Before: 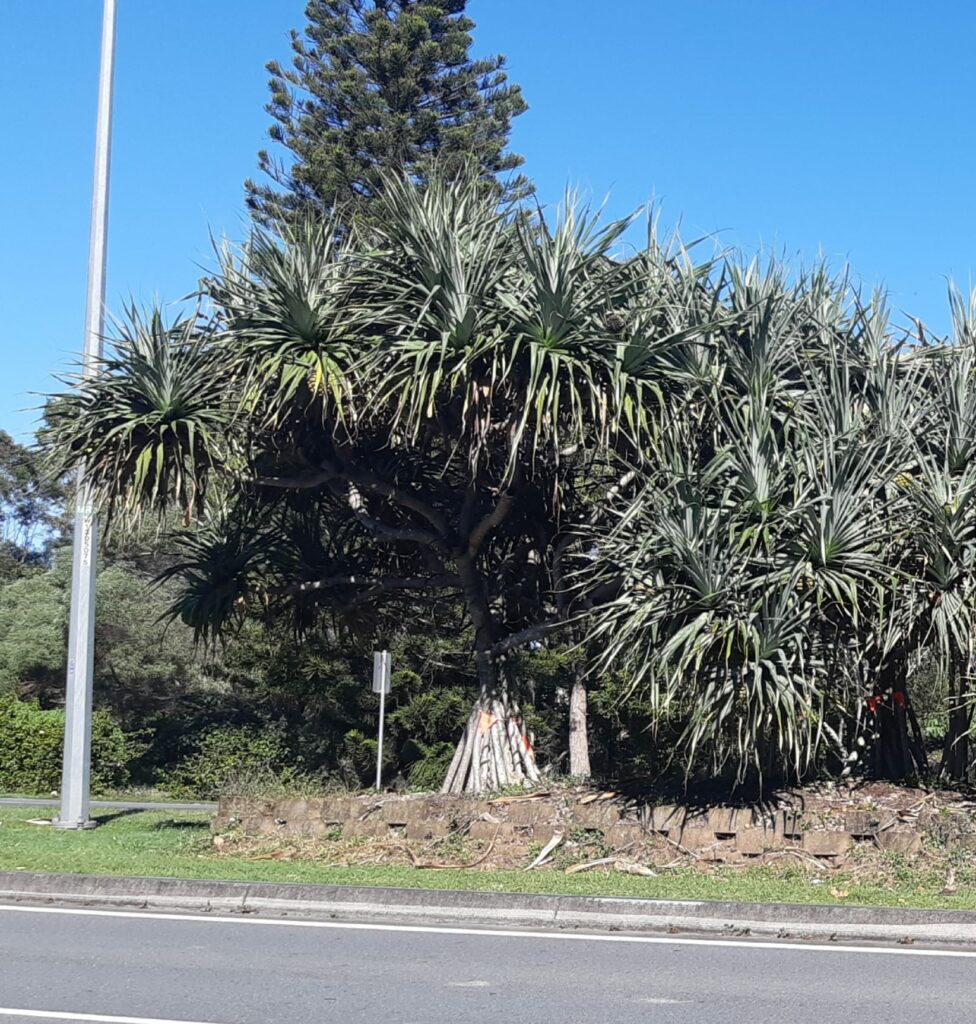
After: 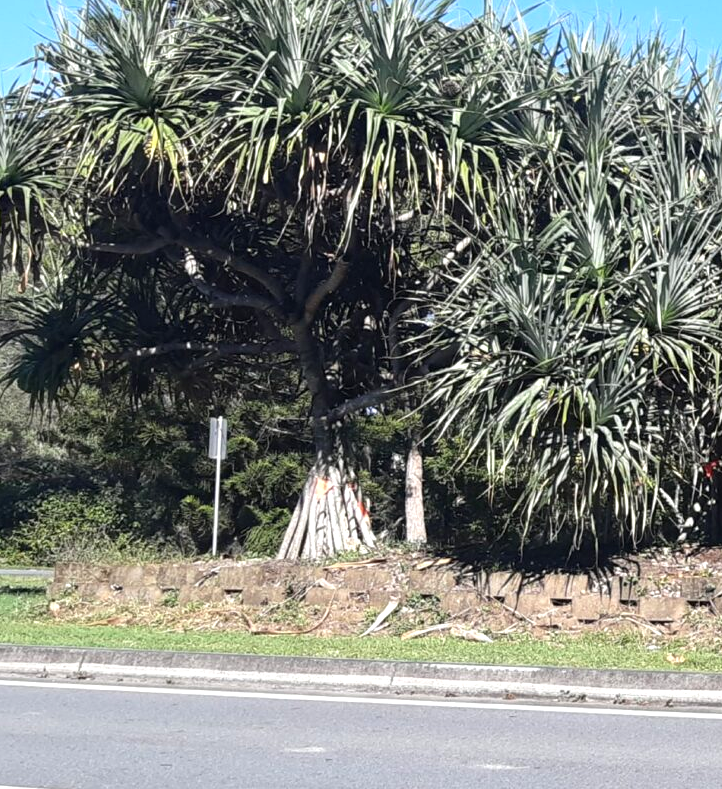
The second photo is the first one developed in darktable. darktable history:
crop: left 16.871%, top 22.857%, right 9.116%
exposure: exposure 0.485 EV, compensate highlight preservation false
